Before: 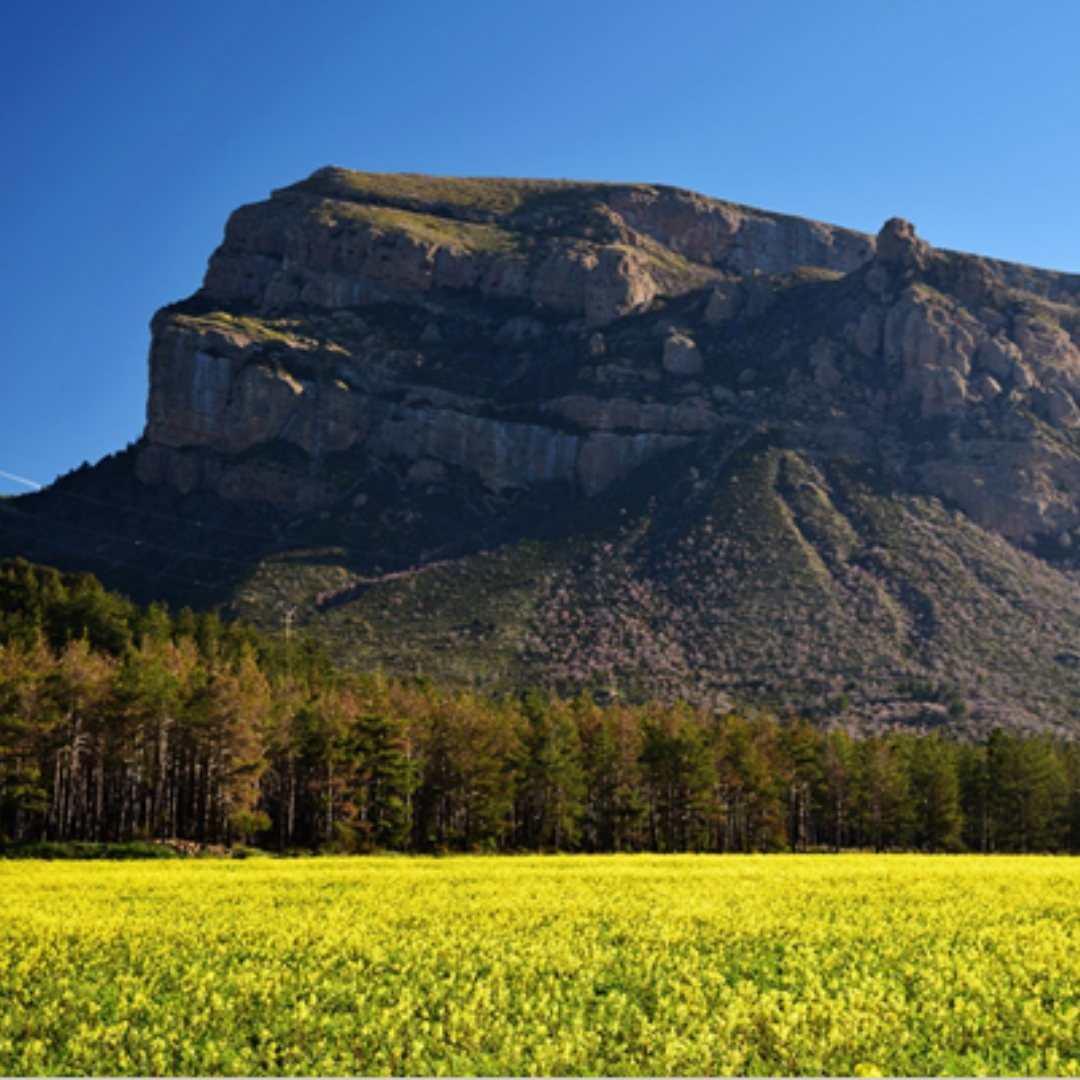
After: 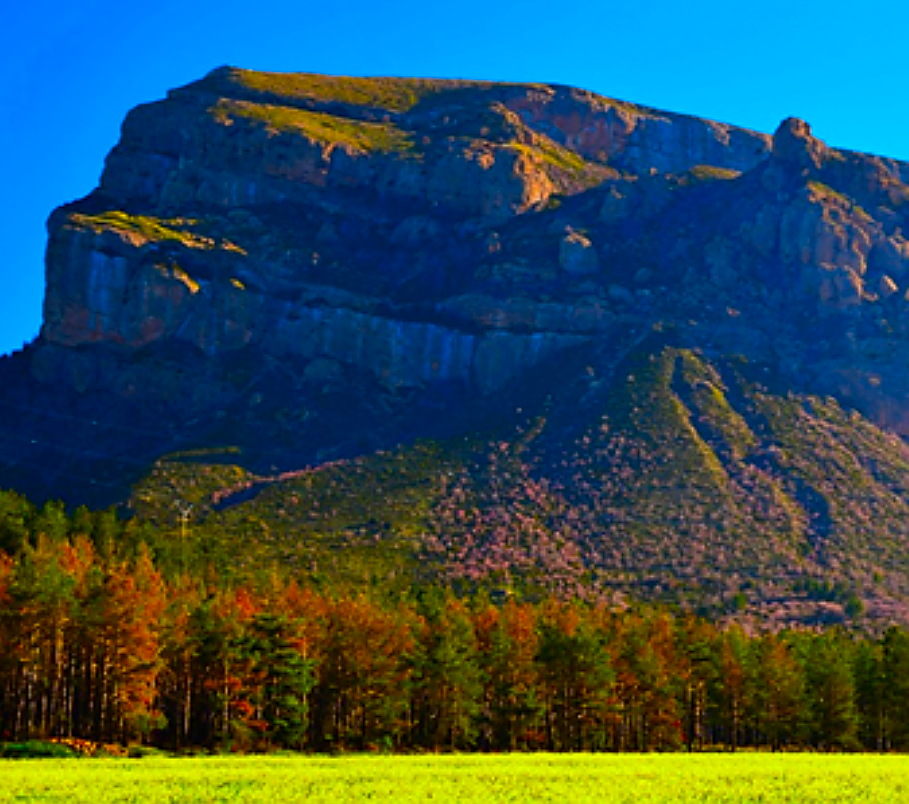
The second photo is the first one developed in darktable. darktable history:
crop and rotate: left 9.663%, top 9.401%, right 6.133%, bottom 16.062%
sharpen: radius 1.414, amount 1.238, threshold 0.823
color correction: highlights b* 0.065, saturation 2.97
